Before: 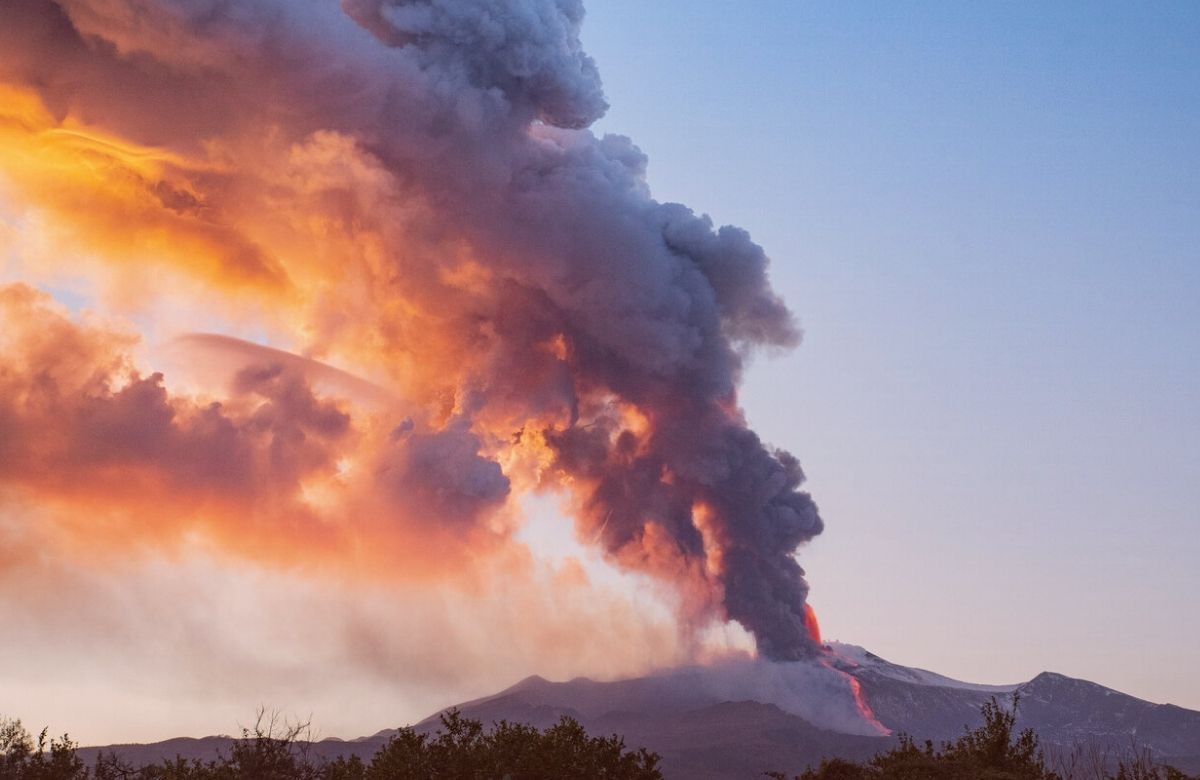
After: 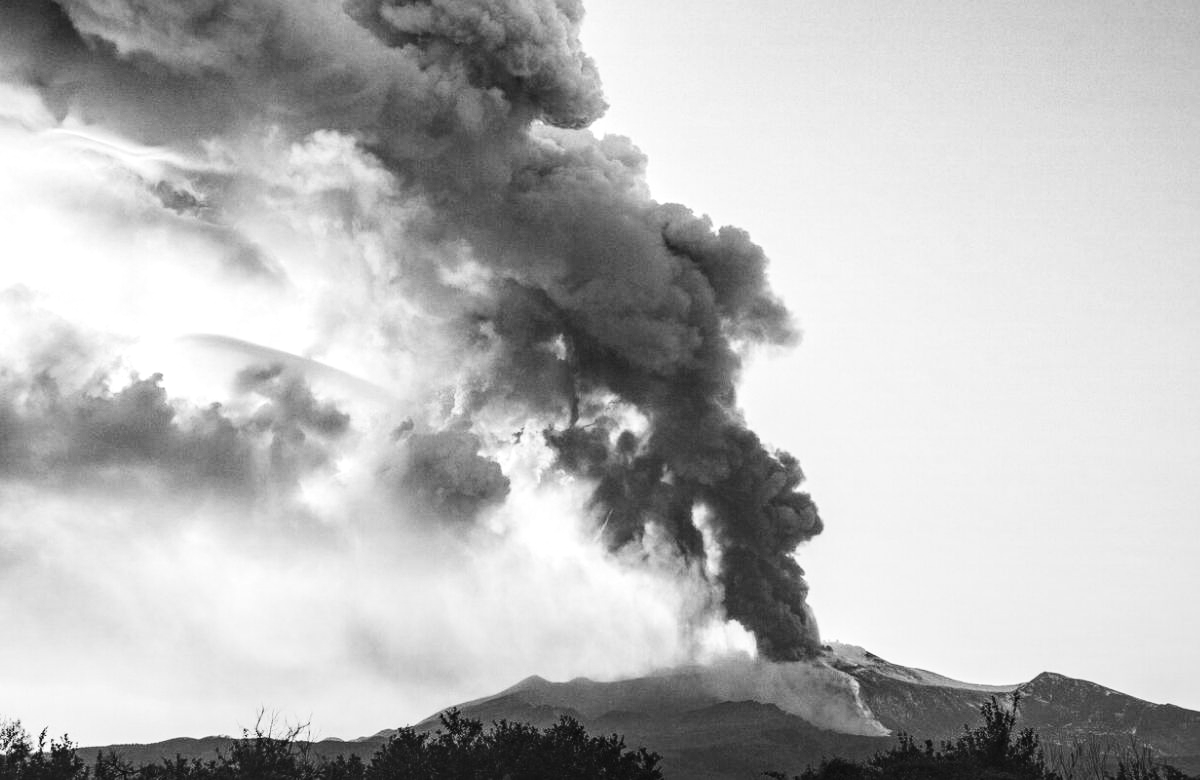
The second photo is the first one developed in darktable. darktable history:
contrast brightness saturation: contrast 0.32, brightness -0.08, saturation 0.17
exposure: black level correction 0, exposure 0.7 EV, compensate exposure bias true, compensate highlight preservation false
tone equalizer: on, module defaults
monochrome: a 32, b 64, size 2.3, highlights 1
local contrast: on, module defaults
